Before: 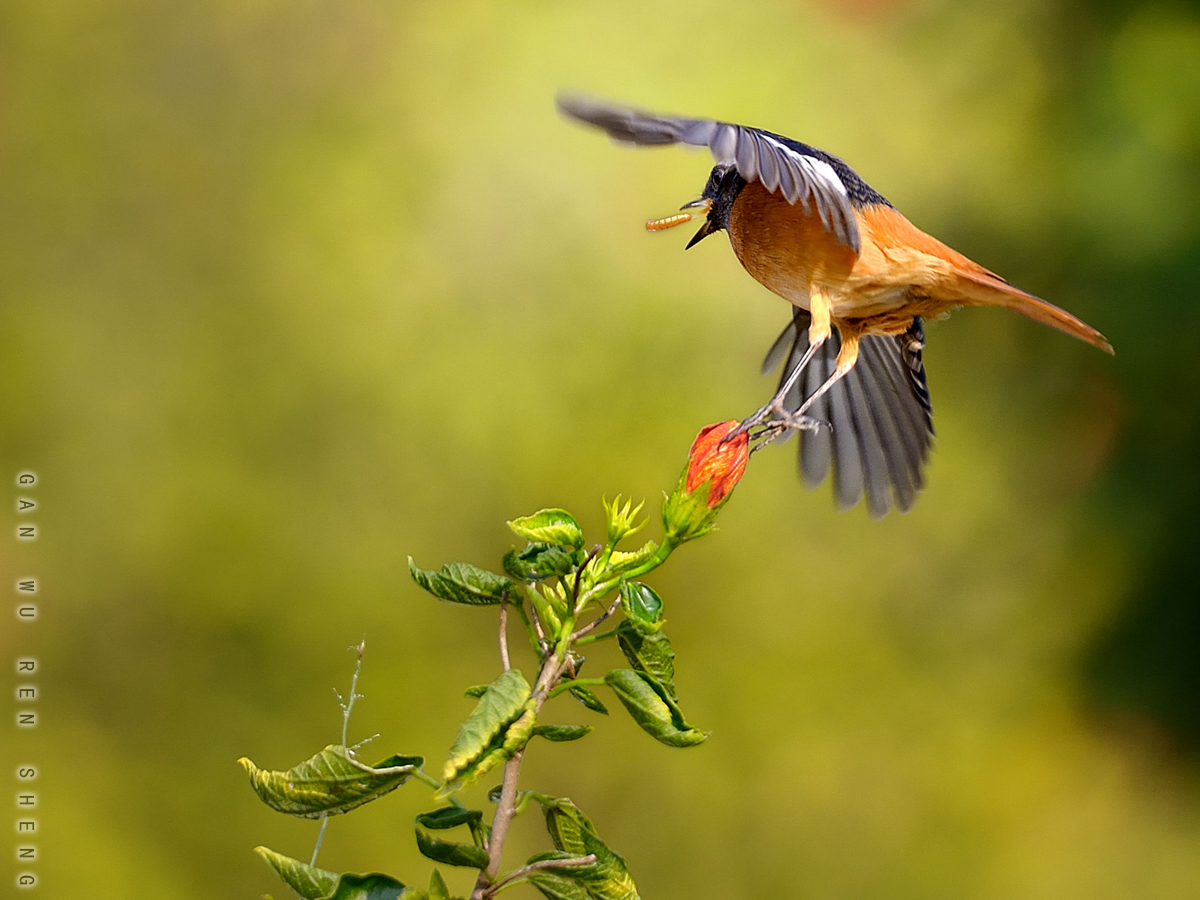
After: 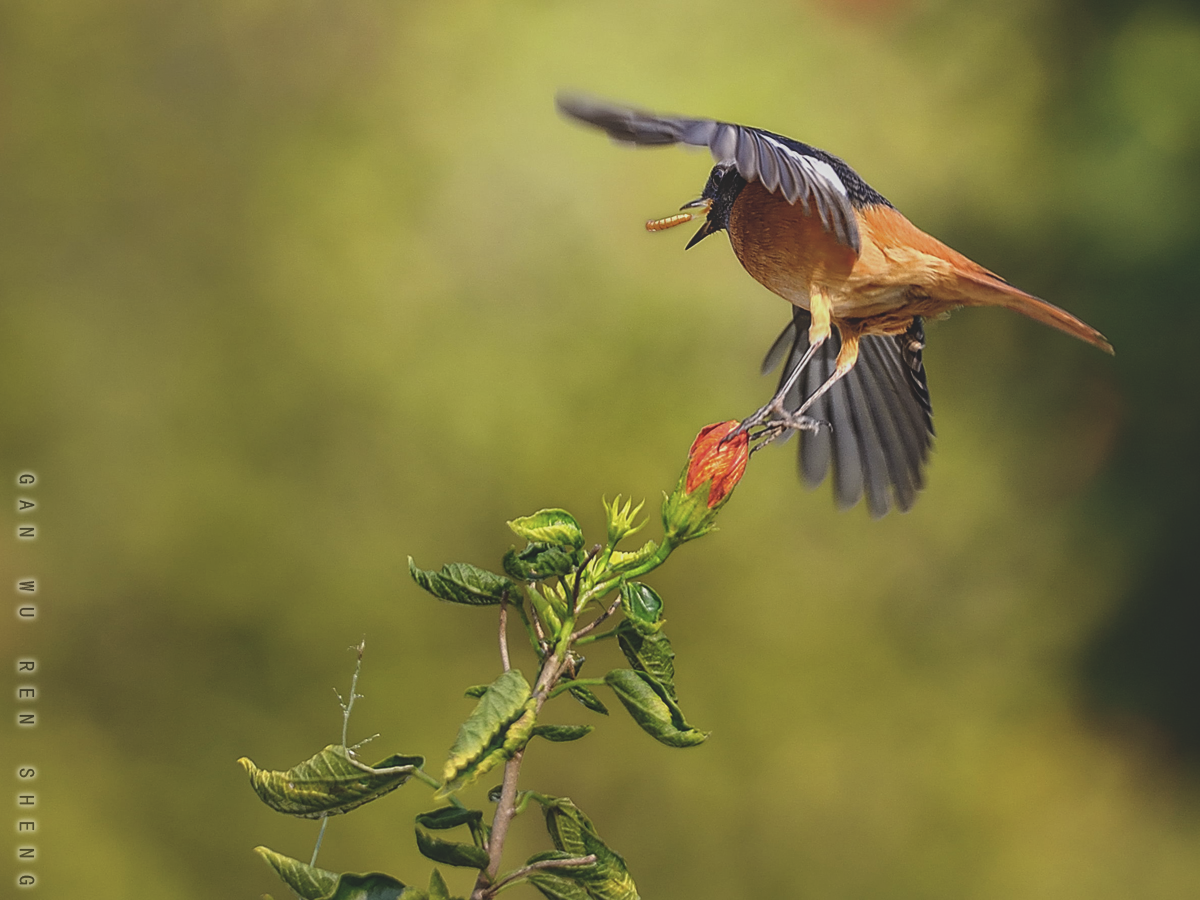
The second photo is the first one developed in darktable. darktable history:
exposure: black level correction -0.043, exposure 0.064 EV, compensate exposure bias true, compensate highlight preservation false
local contrast: detail 130%
sharpen: amount 0.212
